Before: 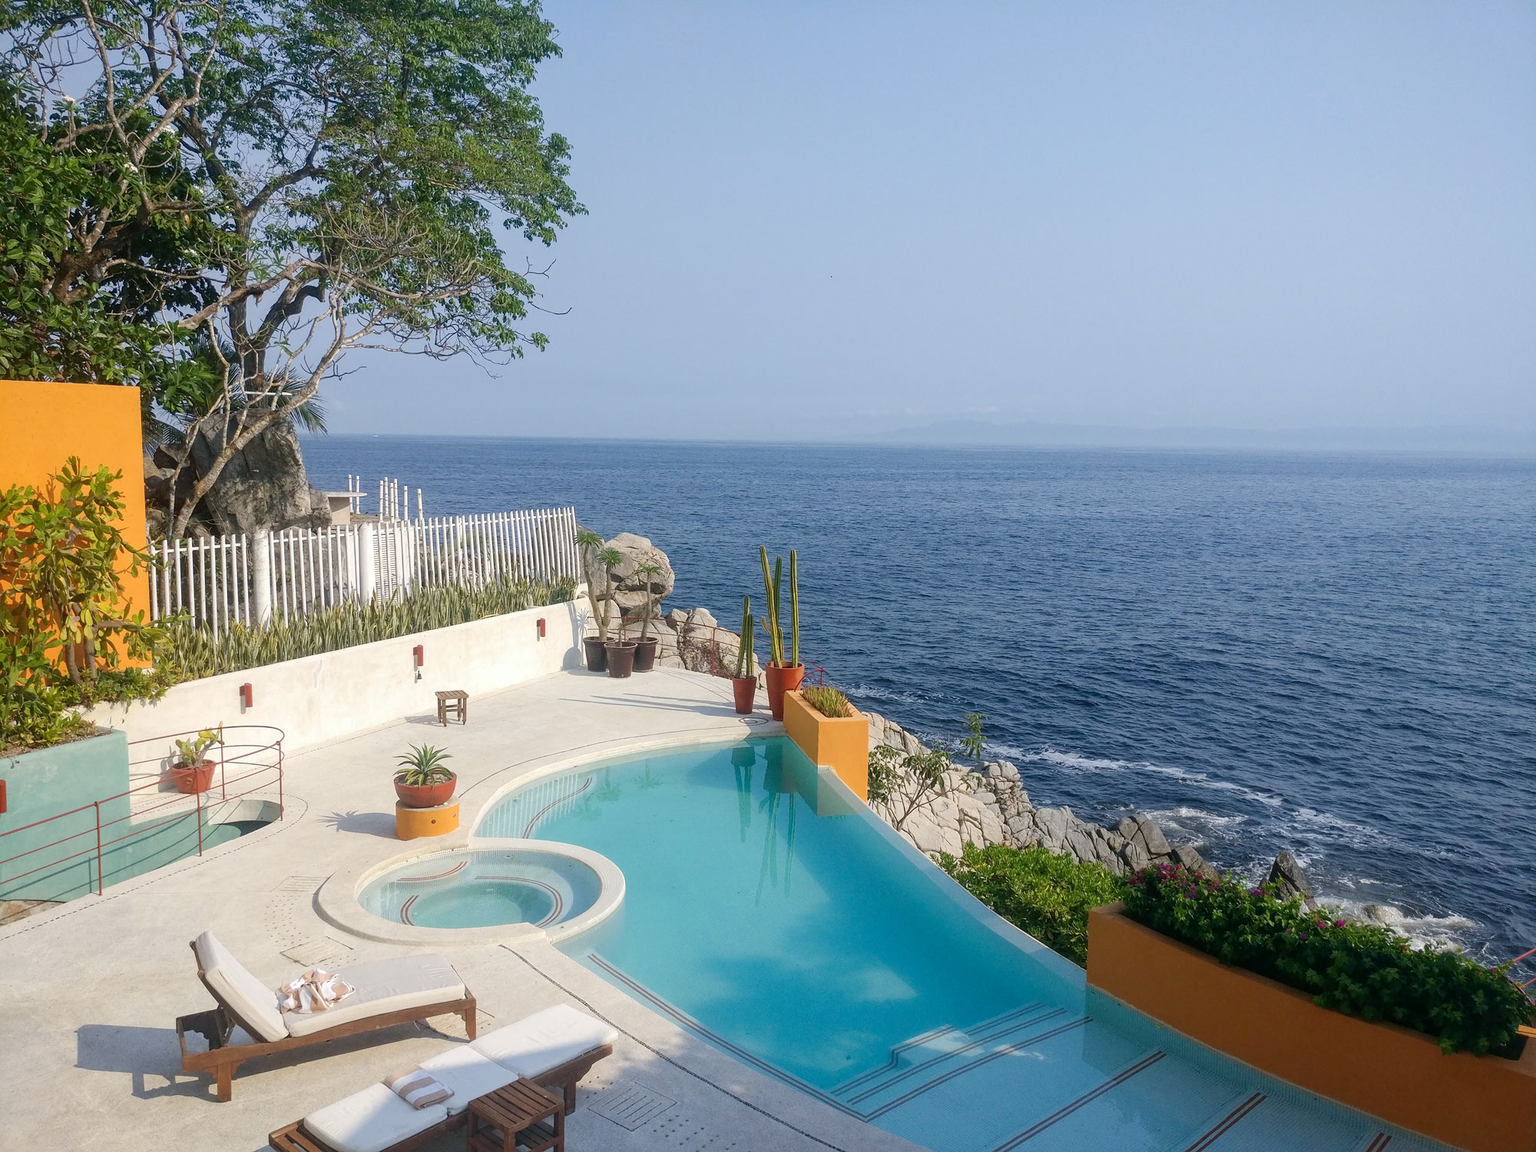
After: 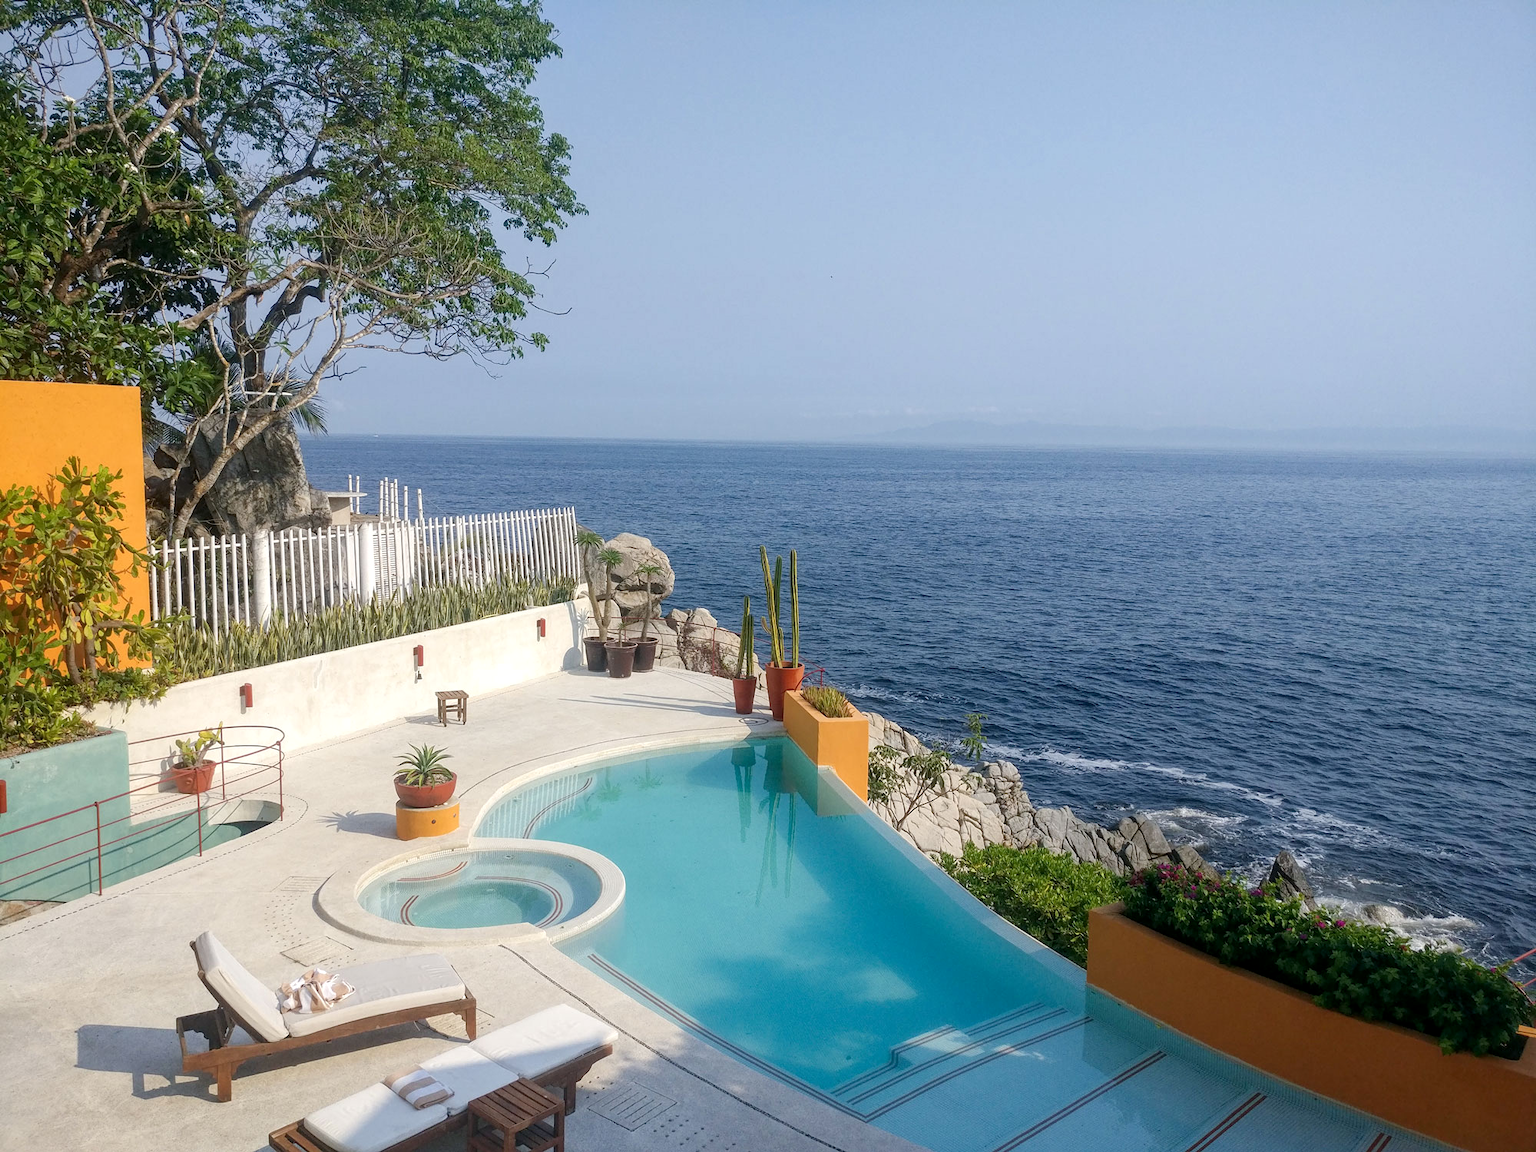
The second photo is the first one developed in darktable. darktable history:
local contrast: highlights 104%, shadows 99%, detail 119%, midtone range 0.2
